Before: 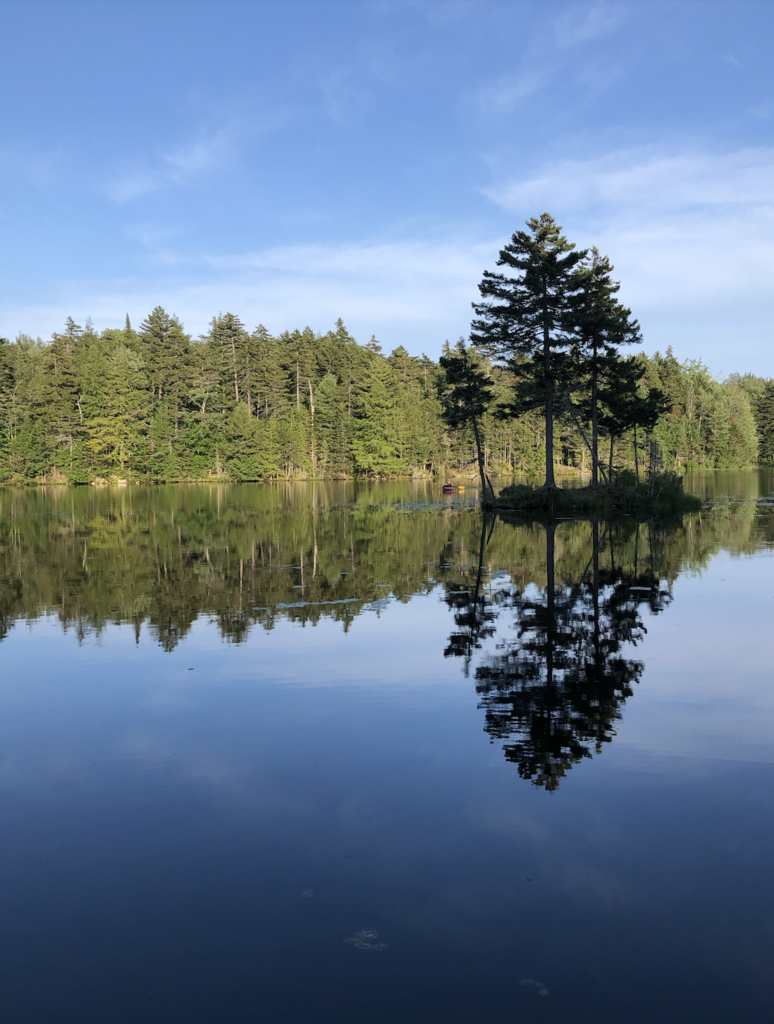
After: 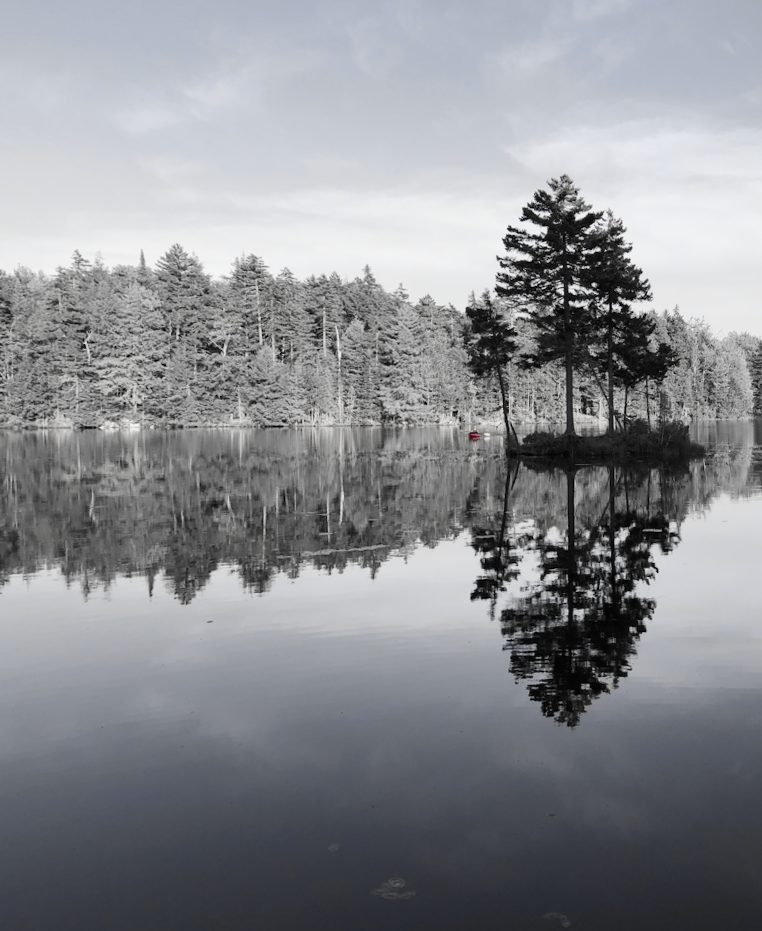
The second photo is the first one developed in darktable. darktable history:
contrast brightness saturation: contrast 0.2, brightness 0.15, saturation 0.14
rotate and perspective: rotation -0.013°, lens shift (vertical) -0.027, lens shift (horizontal) 0.178, crop left 0.016, crop right 0.989, crop top 0.082, crop bottom 0.918
white balance: red 0.986, blue 1.01
color zones: curves: ch0 [(0, 0.278) (0.143, 0.5) (0.286, 0.5) (0.429, 0.5) (0.571, 0.5) (0.714, 0.5) (0.857, 0.5) (1, 0.5)]; ch1 [(0, 1) (0.143, 0.165) (0.286, 0) (0.429, 0) (0.571, 0) (0.714, 0) (0.857, 0.5) (1, 0.5)]; ch2 [(0, 0.508) (0.143, 0.5) (0.286, 0.5) (0.429, 0.5) (0.571, 0.5) (0.714, 0.5) (0.857, 0.5) (1, 0.5)]
